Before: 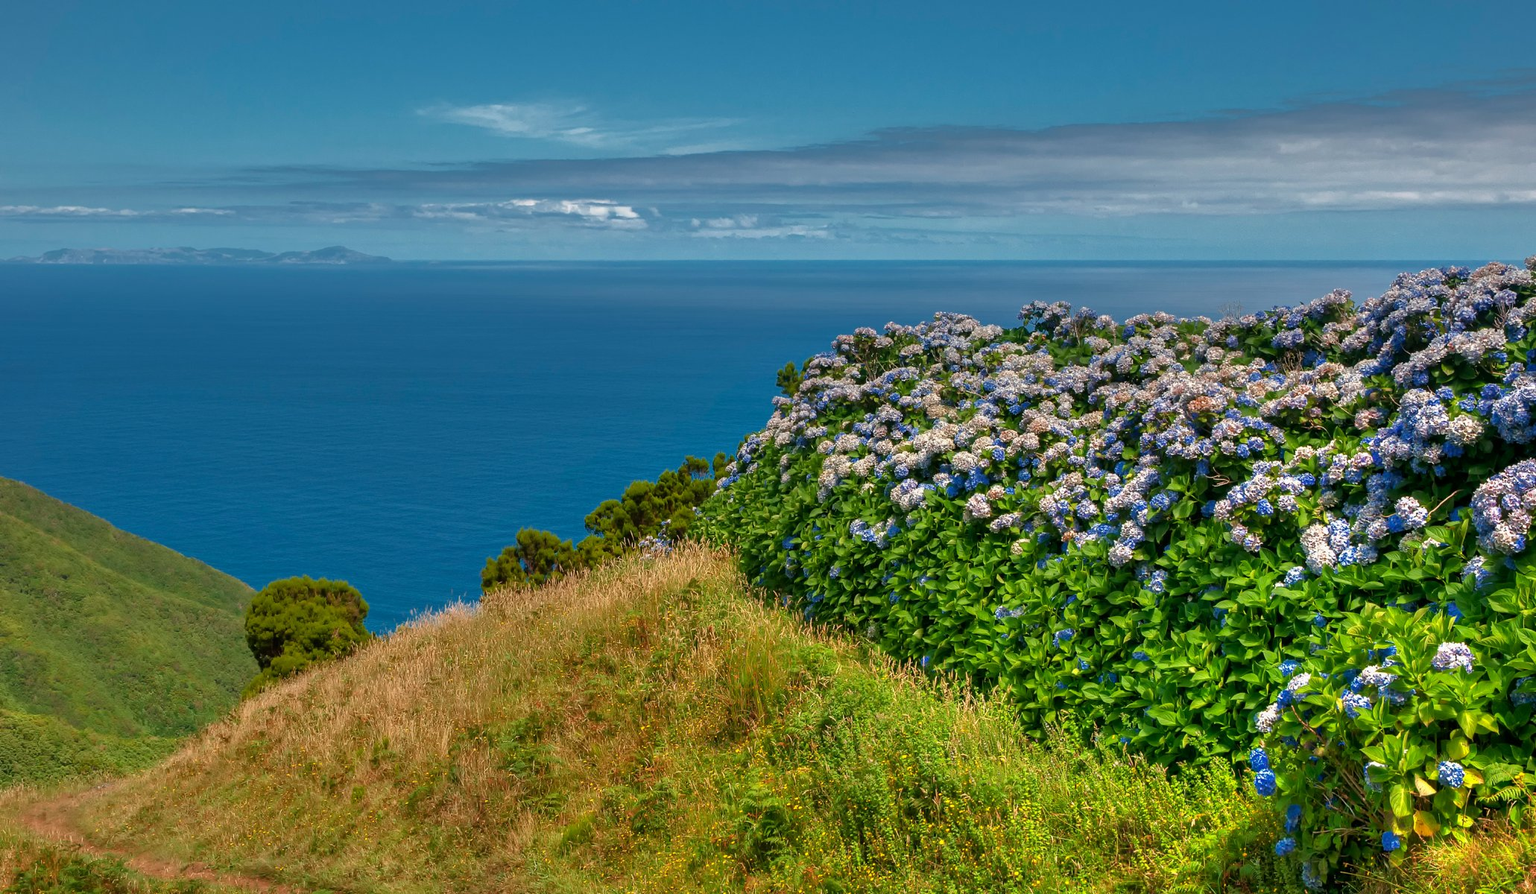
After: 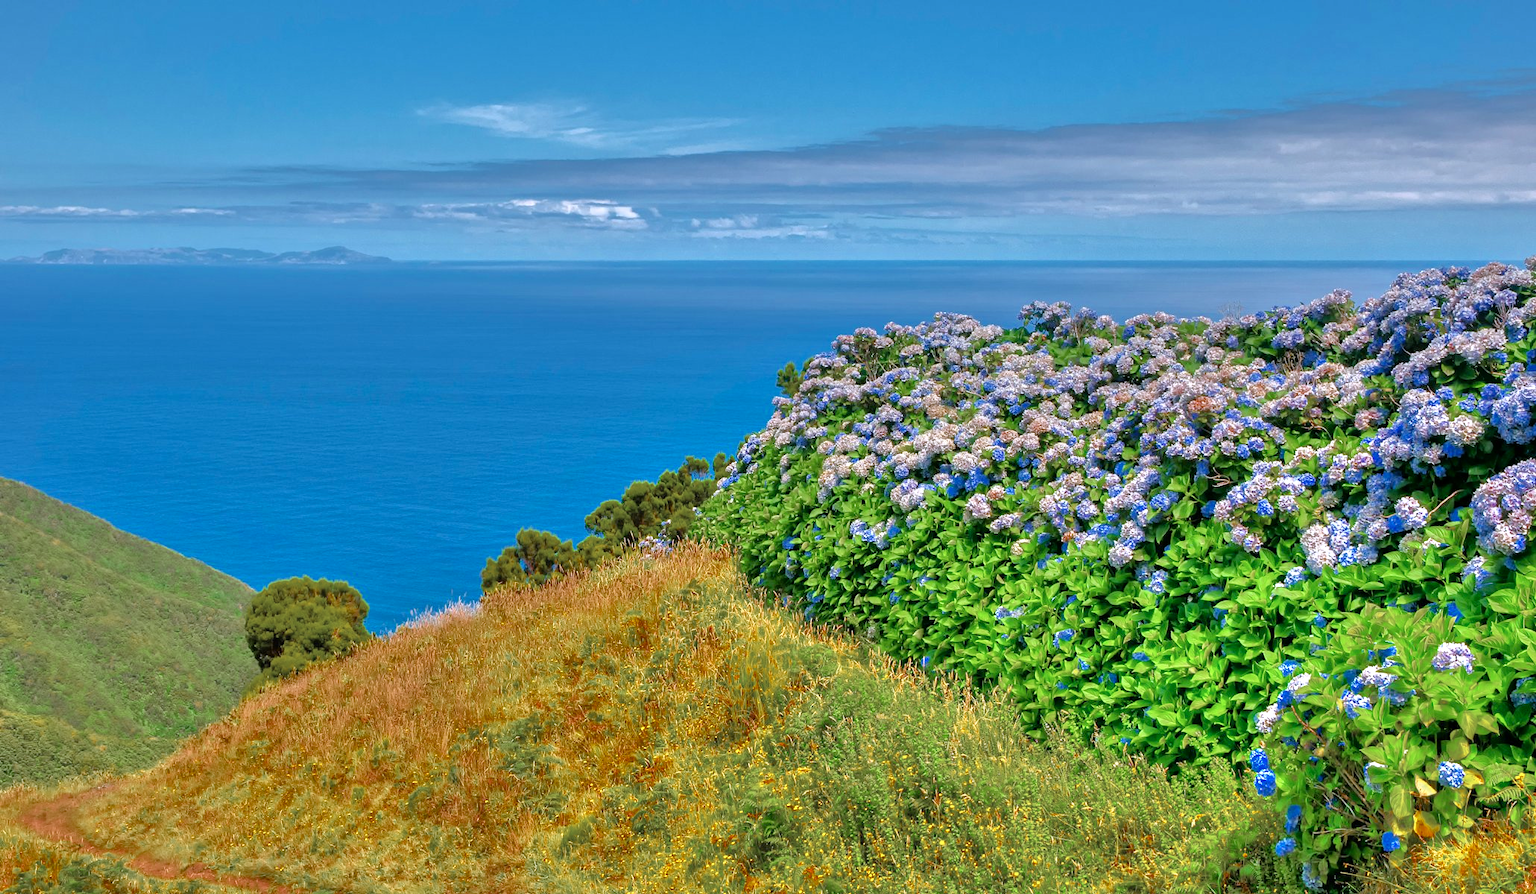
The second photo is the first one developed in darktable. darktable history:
color calibration: illuminant as shot in camera, x 0.358, y 0.373, temperature 4628.91 K
white balance: red 1.004, blue 1.024
tone equalizer: -7 EV 0.15 EV, -6 EV 0.6 EV, -5 EV 1.15 EV, -4 EV 1.33 EV, -3 EV 1.15 EV, -2 EV 0.6 EV, -1 EV 0.15 EV, mask exposure compensation -0.5 EV
color zones: curves: ch0 [(0.11, 0.396) (0.195, 0.36) (0.25, 0.5) (0.303, 0.412) (0.357, 0.544) (0.75, 0.5) (0.967, 0.328)]; ch1 [(0, 0.468) (0.112, 0.512) (0.202, 0.6) (0.25, 0.5) (0.307, 0.352) (0.357, 0.544) (0.75, 0.5) (0.963, 0.524)]
